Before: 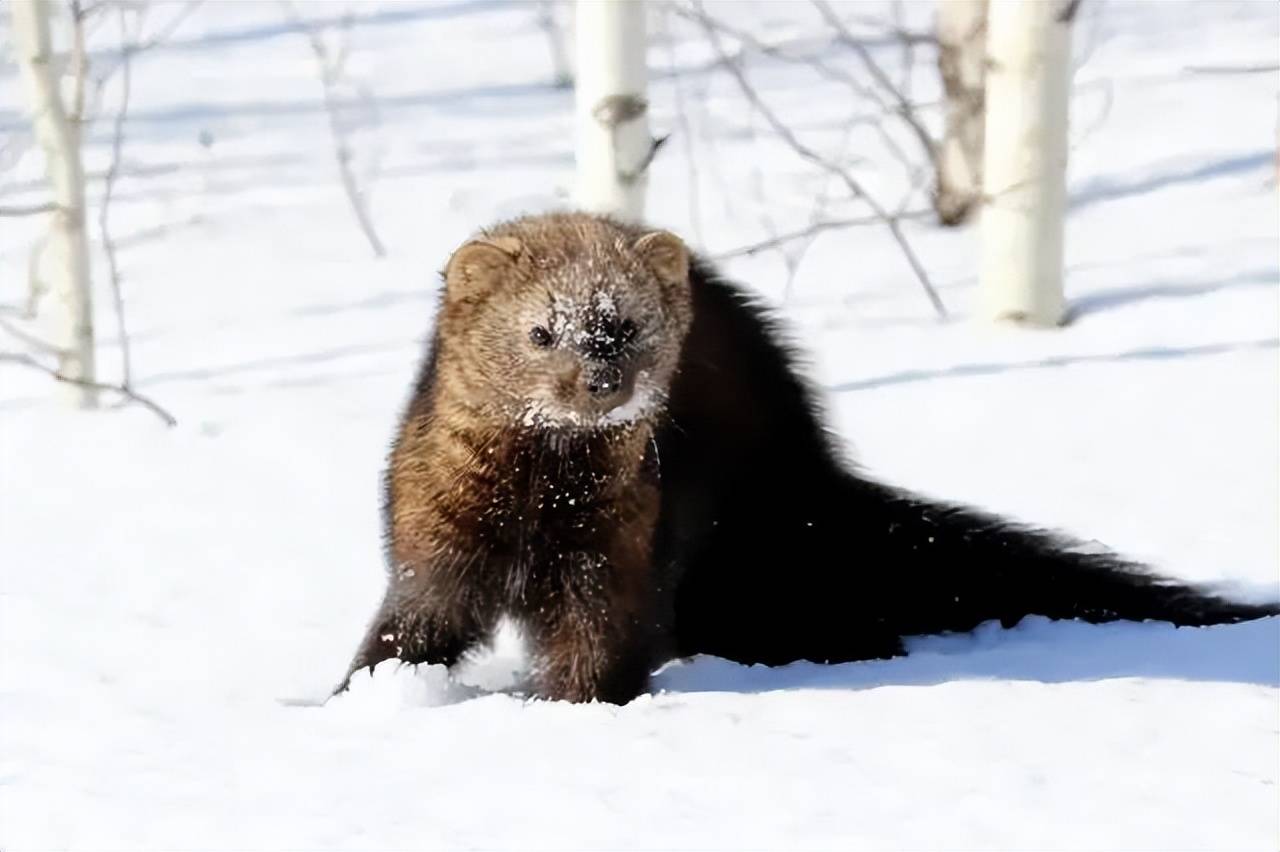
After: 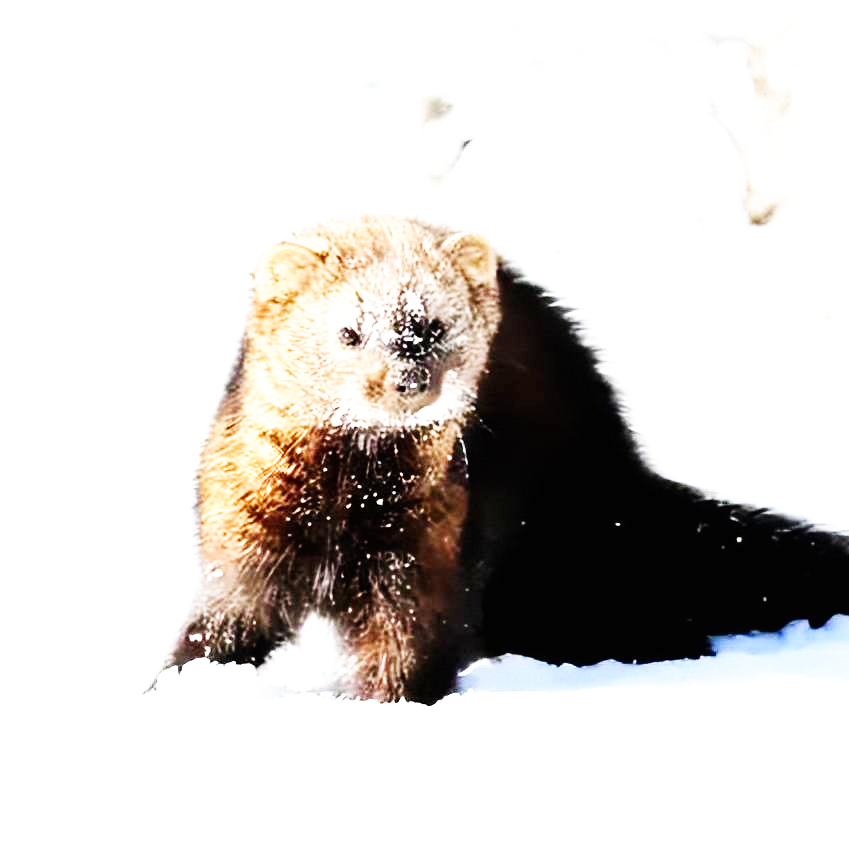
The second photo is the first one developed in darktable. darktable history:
exposure: black level correction 0, exposure 1.018 EV, compensate highlight preservation false
crop and rotate: left 15.053%, right 18.587%
base curve: curves: ch0 [(0, 0) (0.007, 0.004) (0.027, 0.03) (0.046, 0.07) (0.207, 0.54) (0.442, 0.872) (0.673, 0.972) (1, 1)], preserve colors none
